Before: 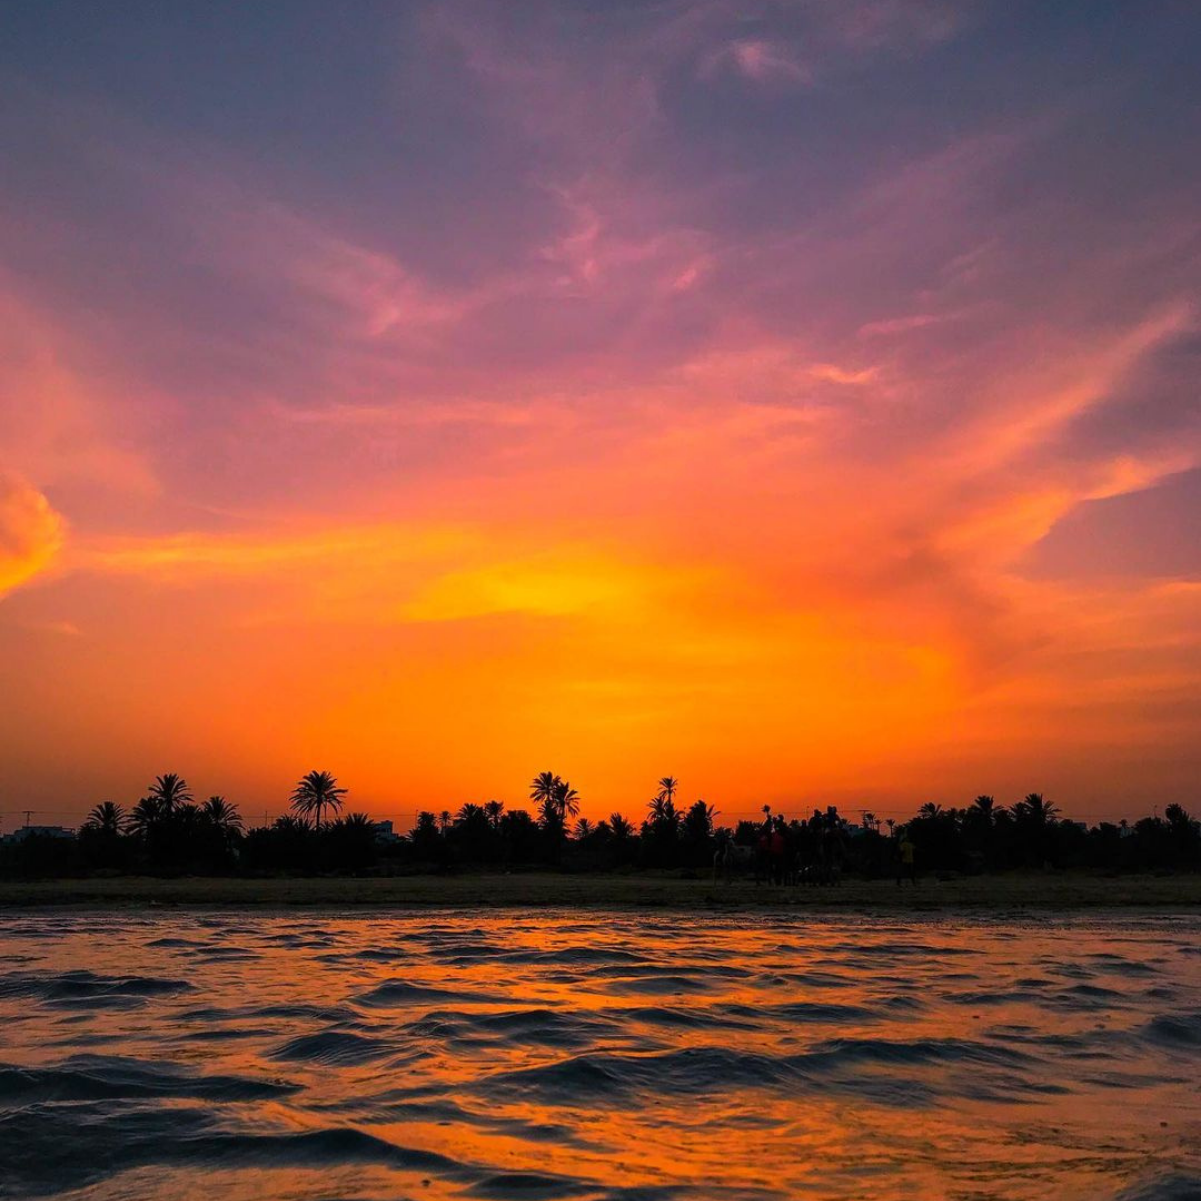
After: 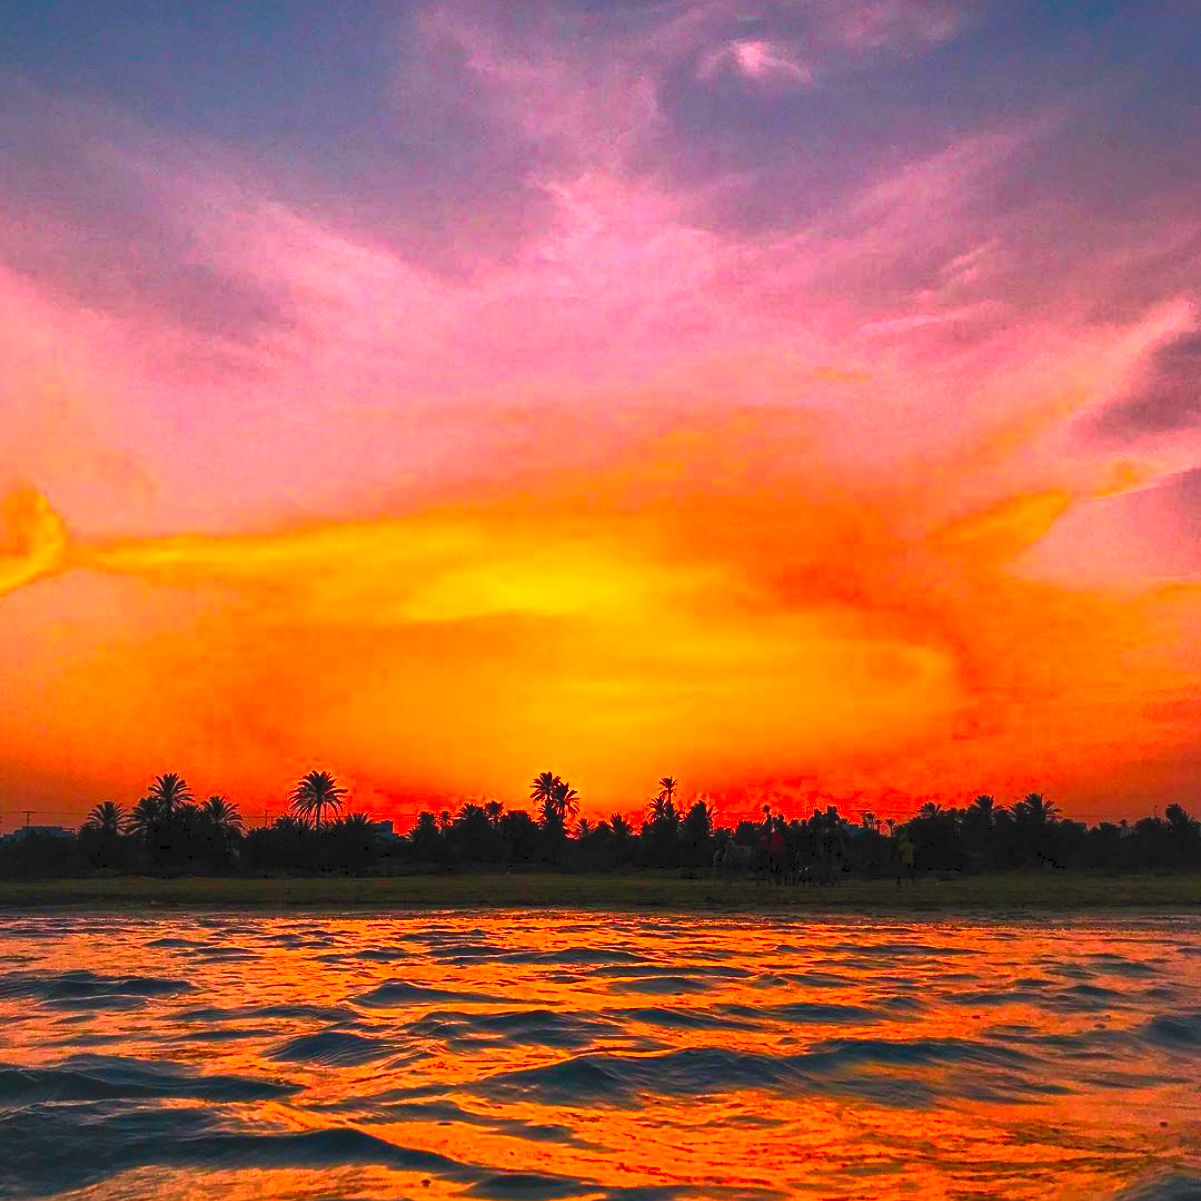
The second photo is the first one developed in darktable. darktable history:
white balance: red 1.045, blue 0.932
shadows and highlights: highlights color adjustment 0%, low approximation 0.01, soften with gaussian
contrast brightness saturation: contrast 1, brightness 1, saturation 1
